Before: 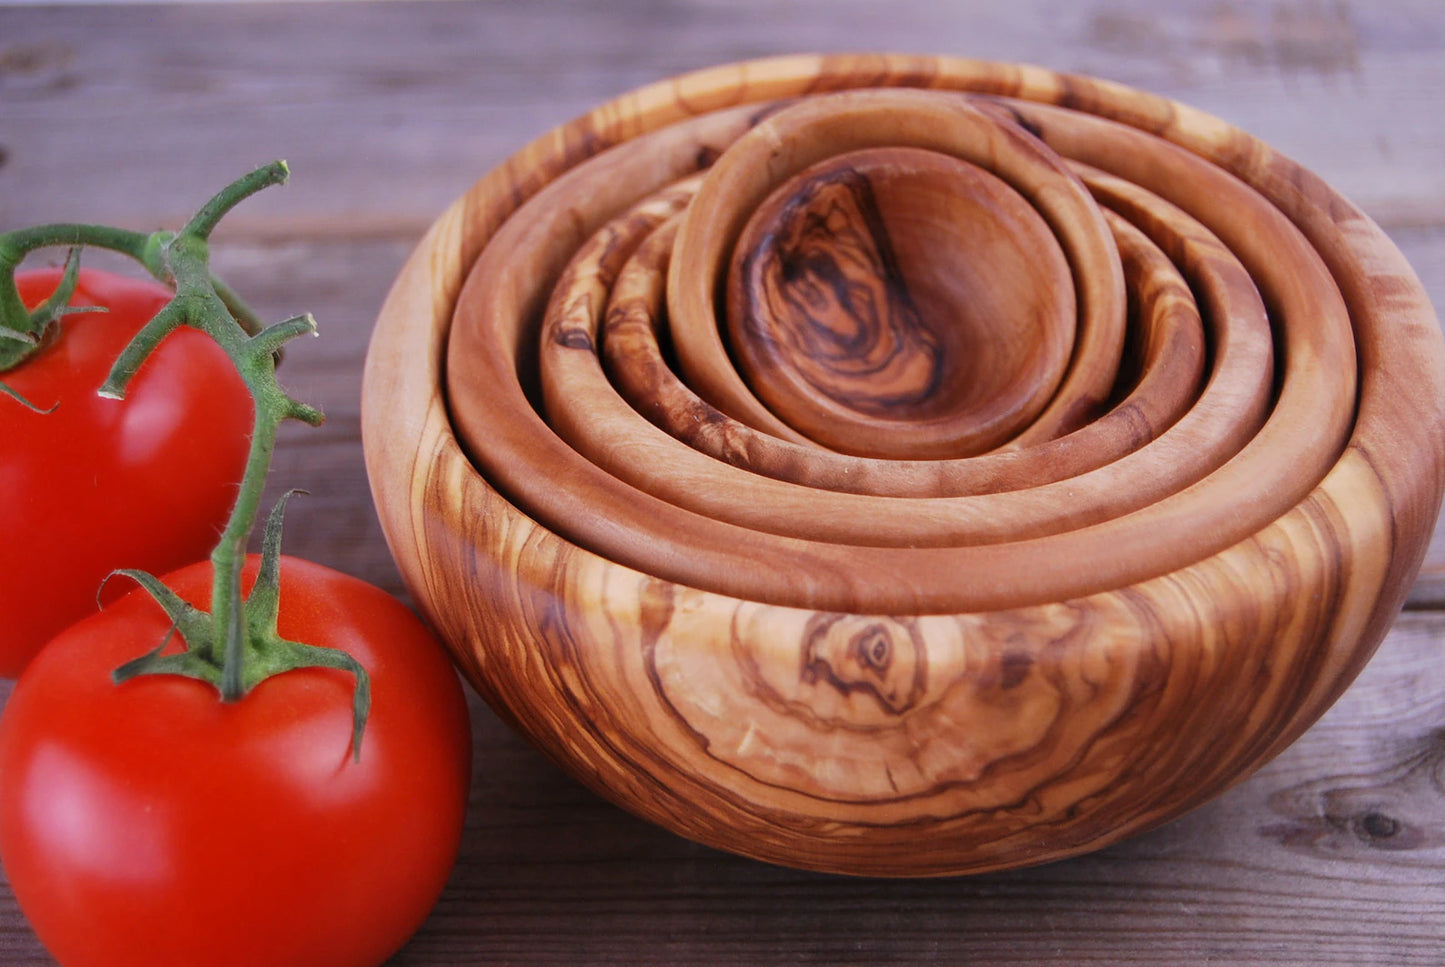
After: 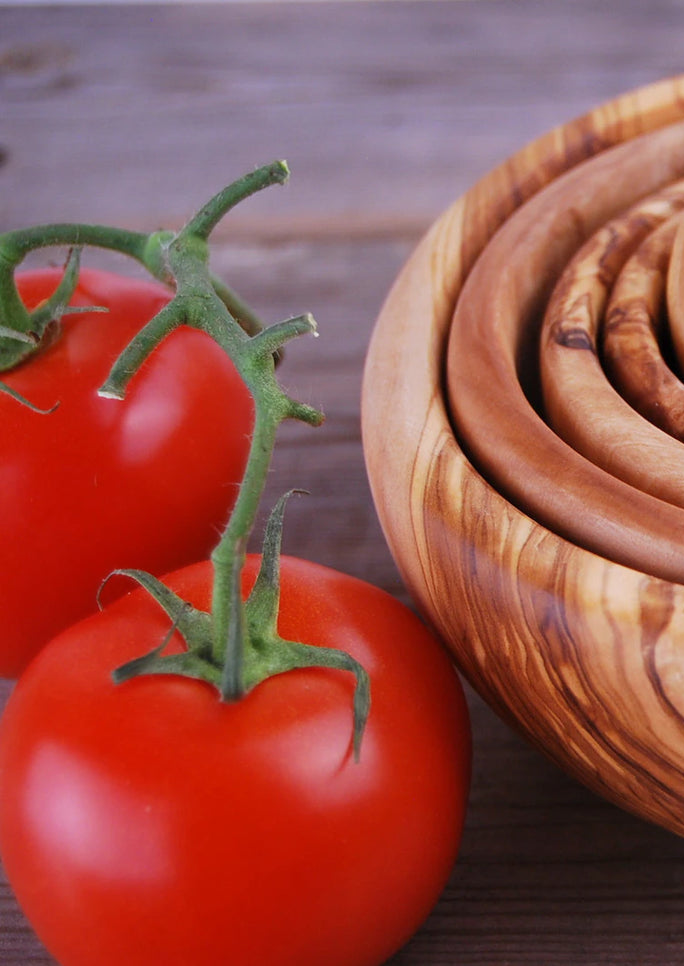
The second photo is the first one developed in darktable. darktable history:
crop and rotate: left 0.049%, top 0%, right 52.57%
